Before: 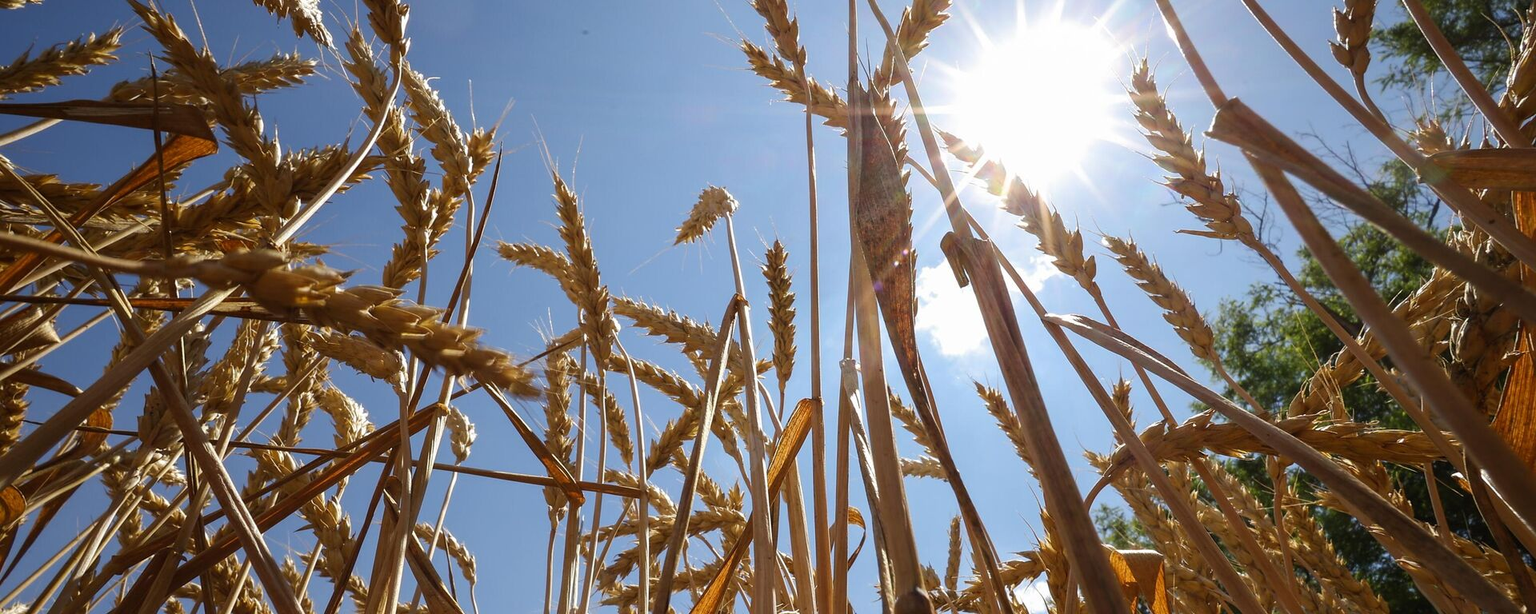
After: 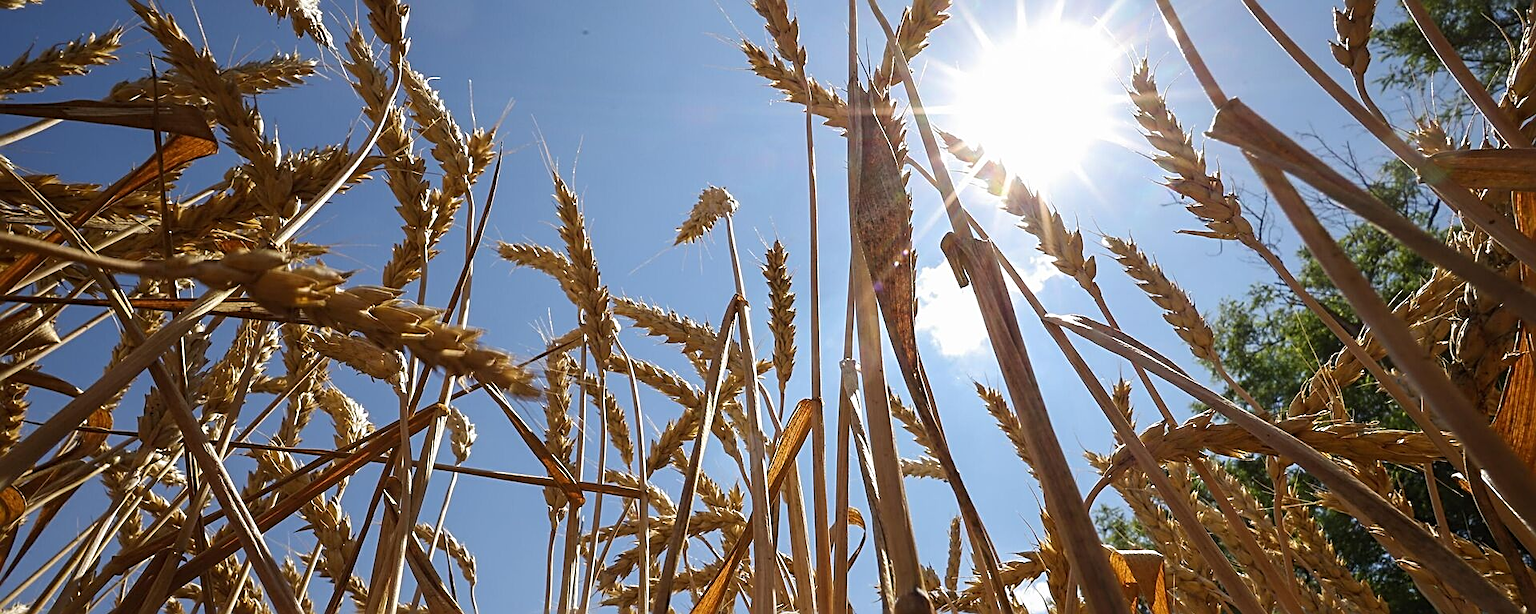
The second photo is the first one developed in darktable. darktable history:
sharpen: radius 2.543, amount 0.636
color balance: on, module defaults
